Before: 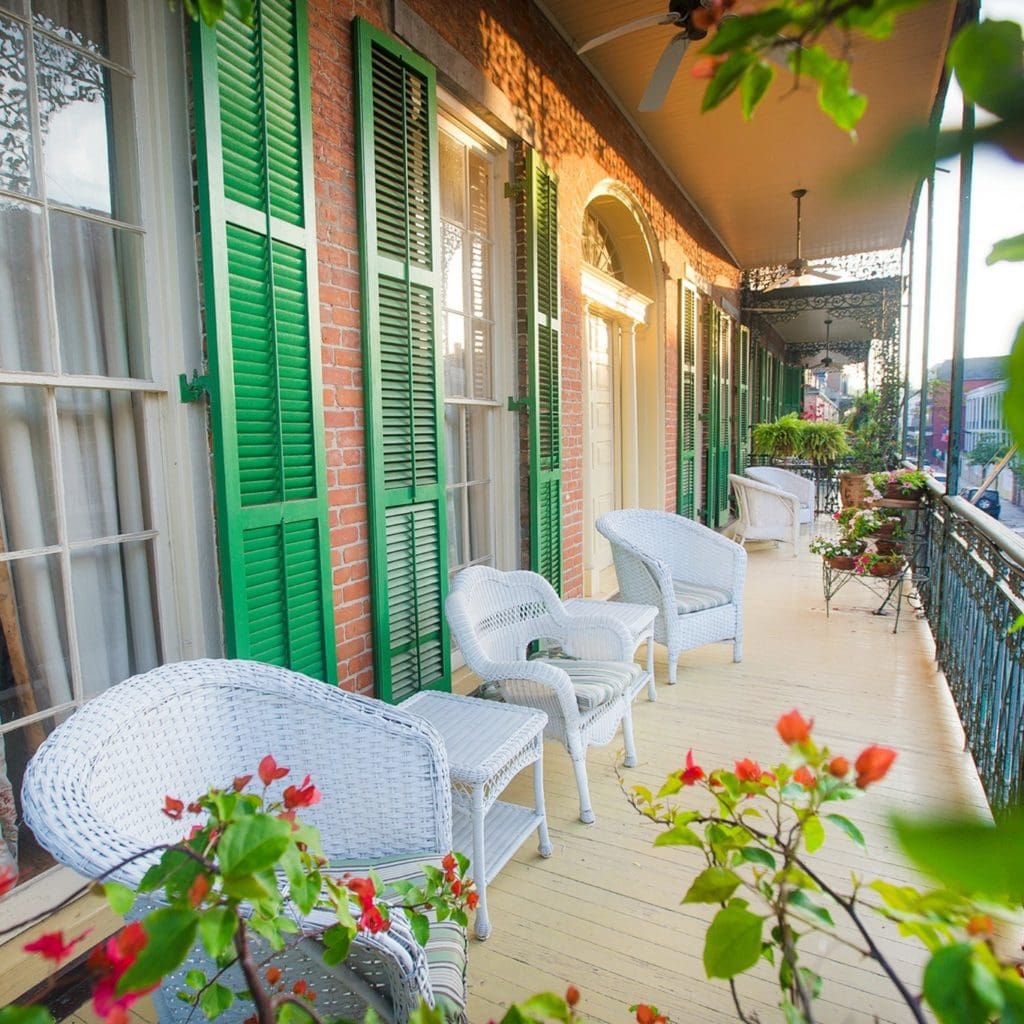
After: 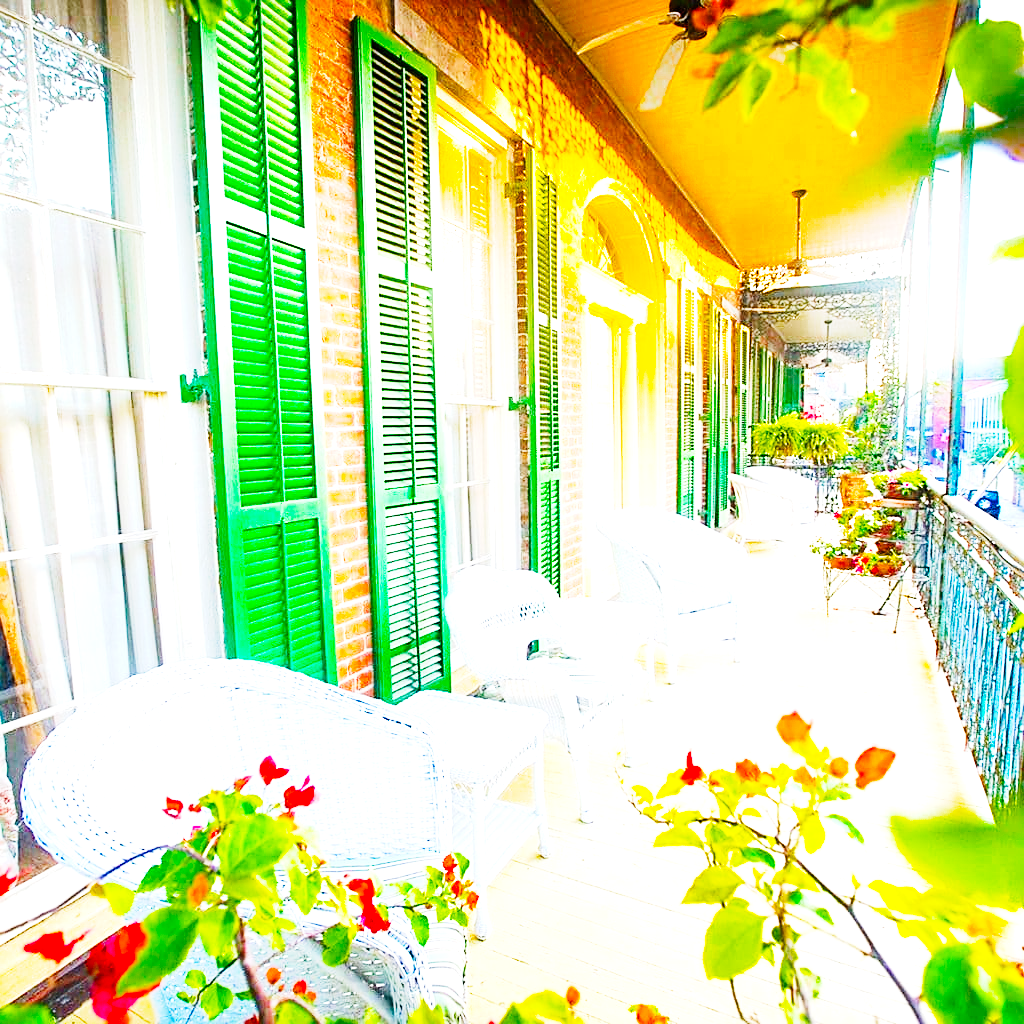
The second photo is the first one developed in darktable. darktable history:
color balance rgb: shadows lift › chroma 0.718%, shadows lift › hue 115.99°, linear chroma grading › global chroma 14.911%, perceptual saturation grading › global saturation 30.735%, global vibrance 10.333%, saturation formula JzAzBz (2021)
sharpen: on, module defaults
base curve: curves: ch0 [(0, 0) (0, 0.001) (0.001, 0.001) (0.004, 0.002) (0.007, 0.004) (0.015, 0.013) (0.033, 0.045) (0.052, 0.096) (0.075, 0.17) (0.099, 0.241) (0.163, 0.42) (0.219, 0.55) (0.259, 0.616) (0.327, 0.722) (0.365, 0.765) (0.522, 0.873) (0.547, 0.881) (0.689, 0.919) (0.826, 0.952) (1, 1)], preserve colors none
color correction: highlights a* 0.018, highlights b* -0.337
exposure: black level correction 0, exposure 1.557 EV, compensate exposure bias true, compensate highlight preservation false
